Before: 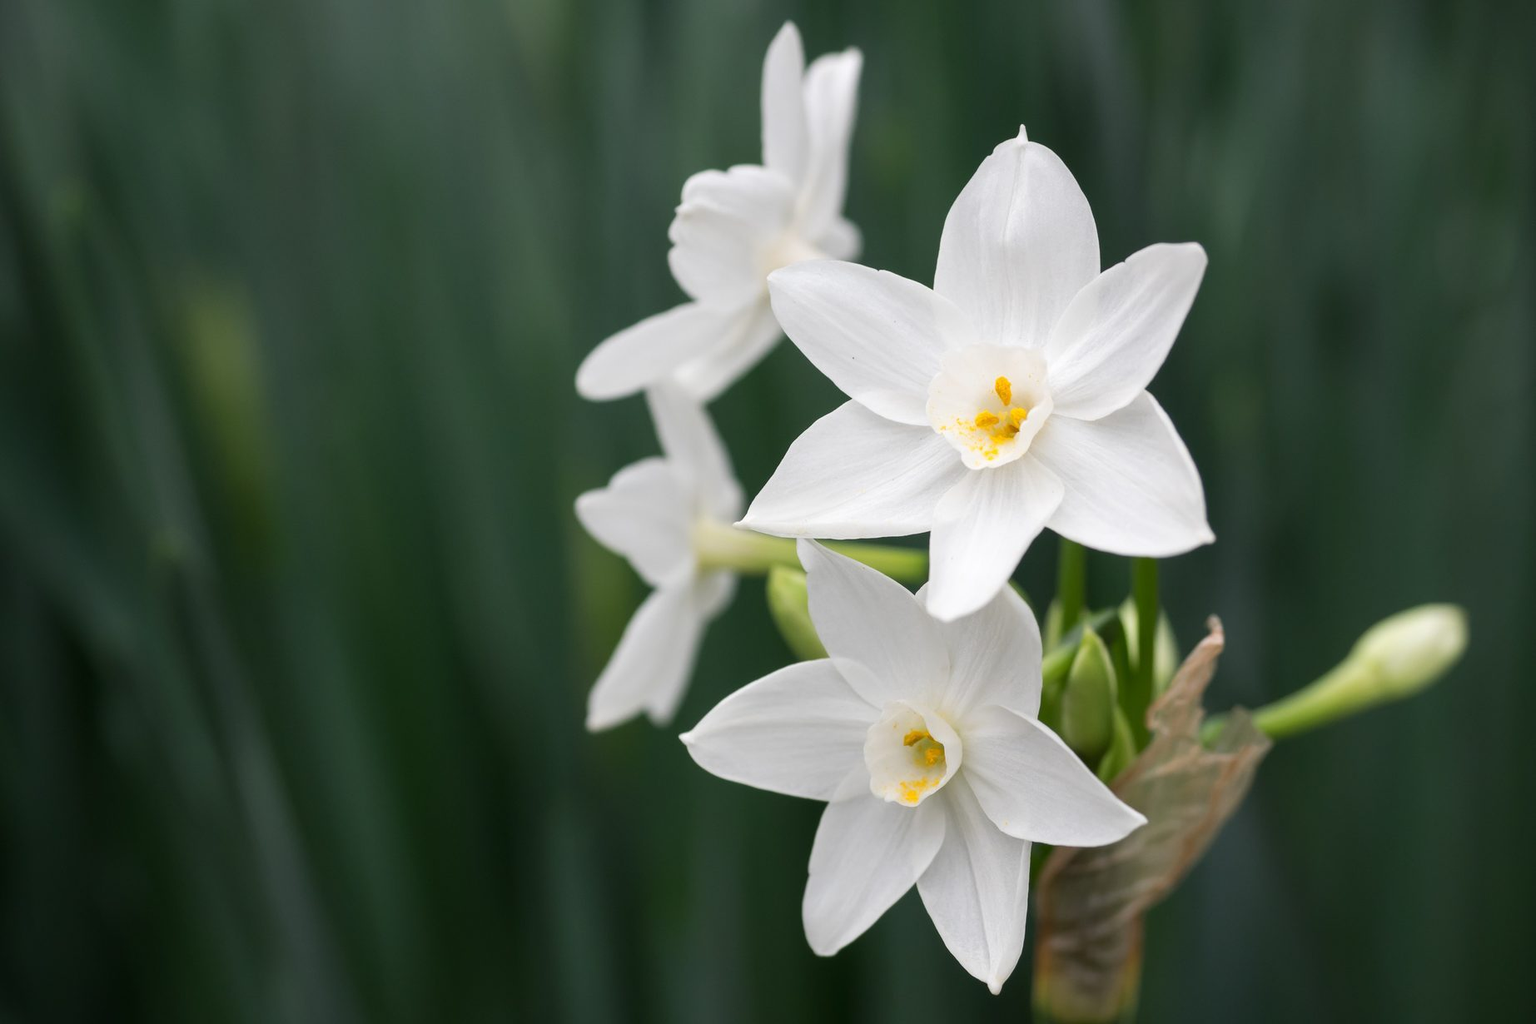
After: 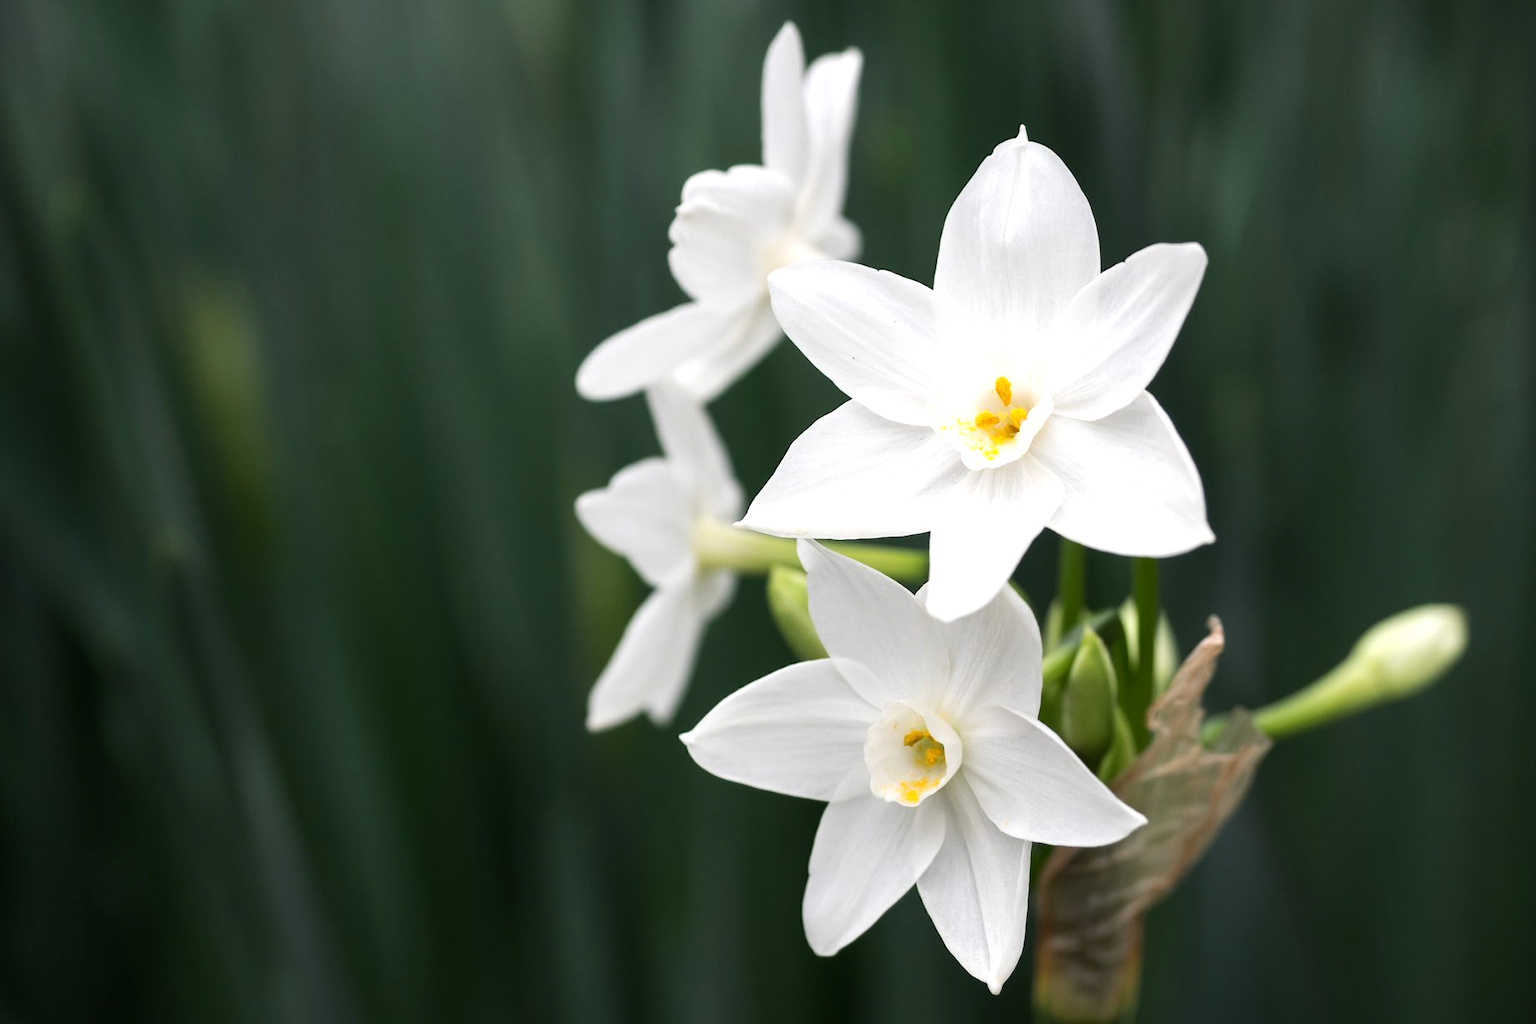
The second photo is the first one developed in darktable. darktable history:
tone equalizer: -8 EV -0.457 EV, -7 EV -0.356 EV, -6 EV -0.341 EV, -5 EV -0.225 EV, -3 EV 0.195 EV, -2 EV 0.331 EV, -1 EV 0.413 EV, +0 EV 0.402 EV, edges refinement/feathering 500, mask exposure compensation -1.57 EV, preserve details no
